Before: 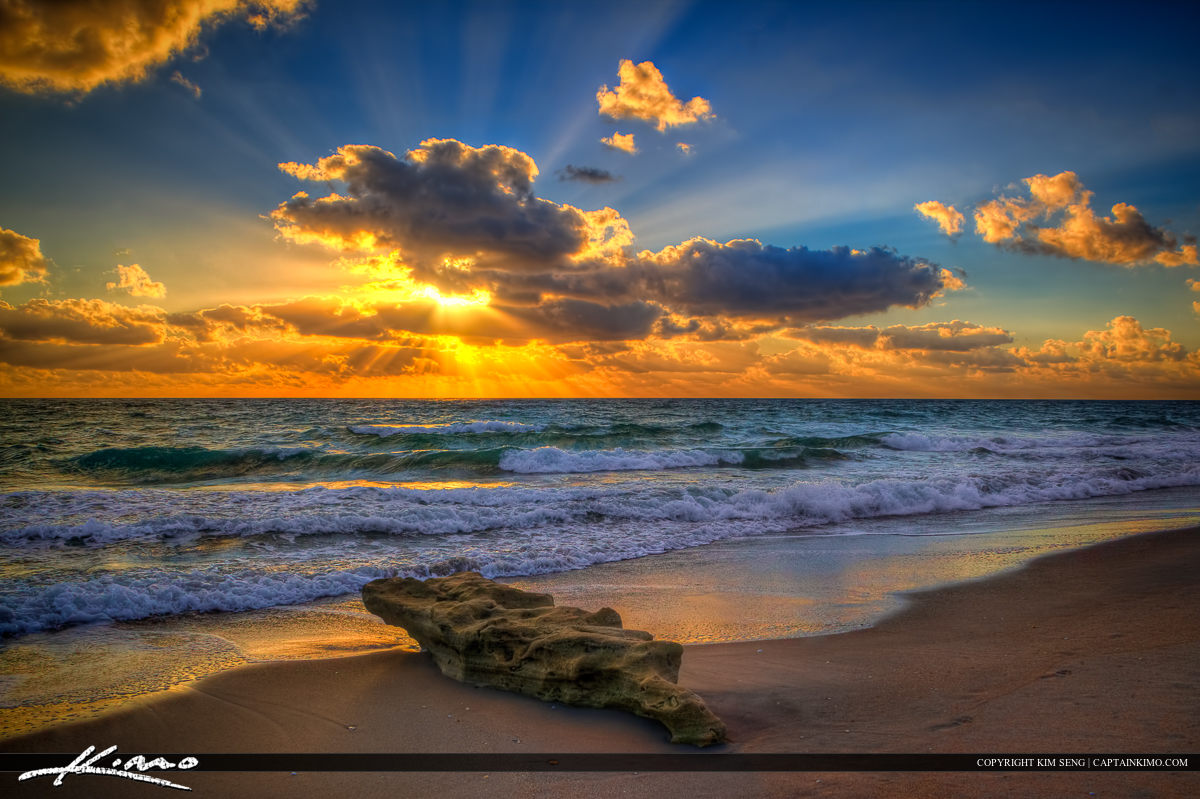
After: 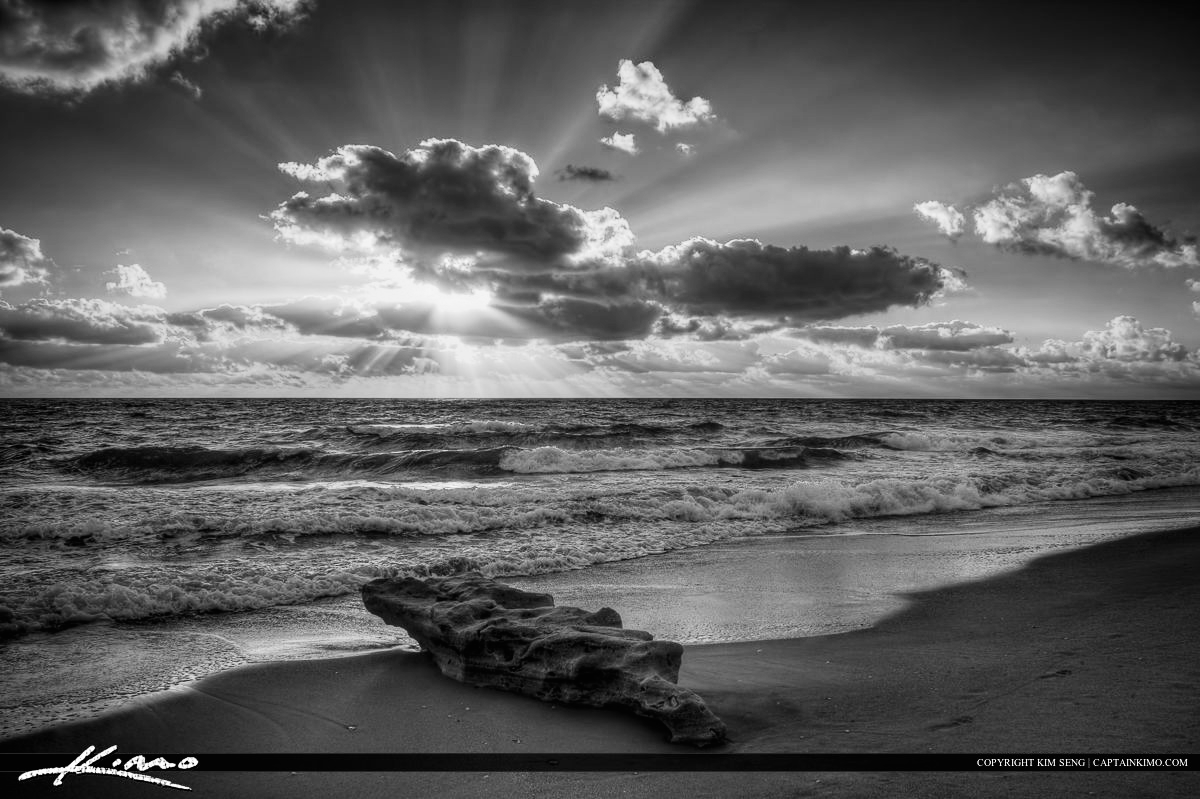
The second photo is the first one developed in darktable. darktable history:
monochrome: on, module defaults
tone curve: curves: ch0 [(0, 0.006) (0.046, 0.011) (0.13, 0.062) (0.338, 0.327) (0.494, 0.55) (0.728, 0.835) (1, 1)]; ch1 [(0, 0) (0.346, 0.324) (0.45, 0.431) (0.5, 0.5) (0.522, 0.517) (0.55, 0.57) (1, 1)]; ch2 [(0, 0) (0.453, 0.418) (0.5, 0.5) (0.526, 0.524) (0.554, 0.598) (0.622, 0.679) (0.707, 0.761) (1, 1)], color space Lab, independent channels, preserve colors none
